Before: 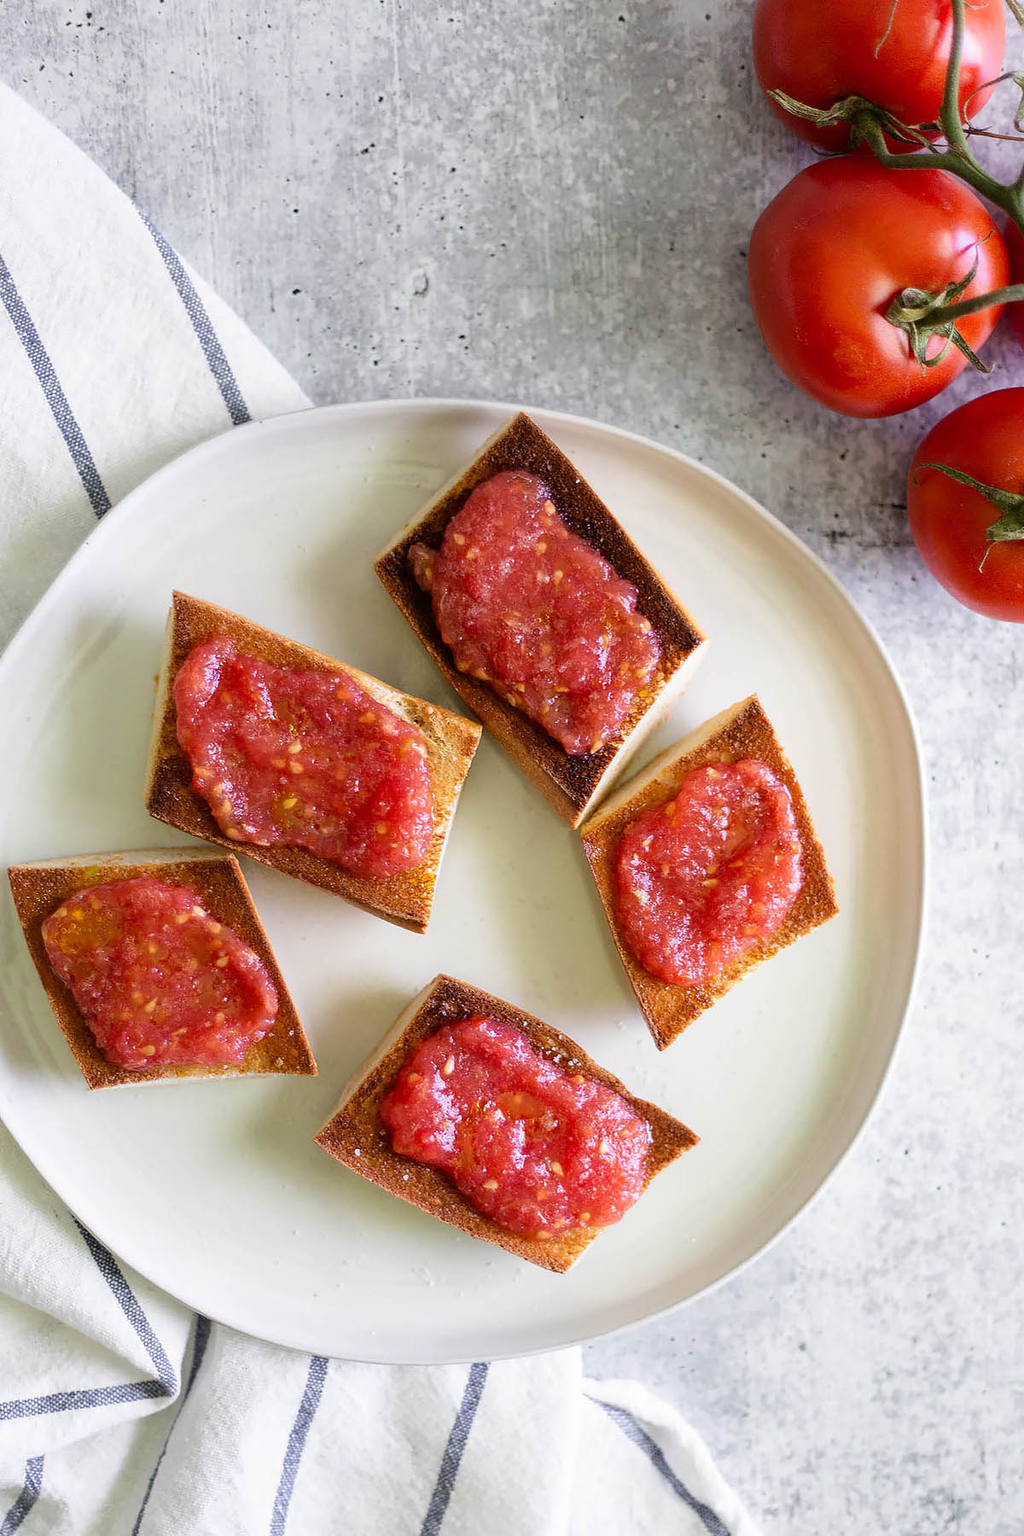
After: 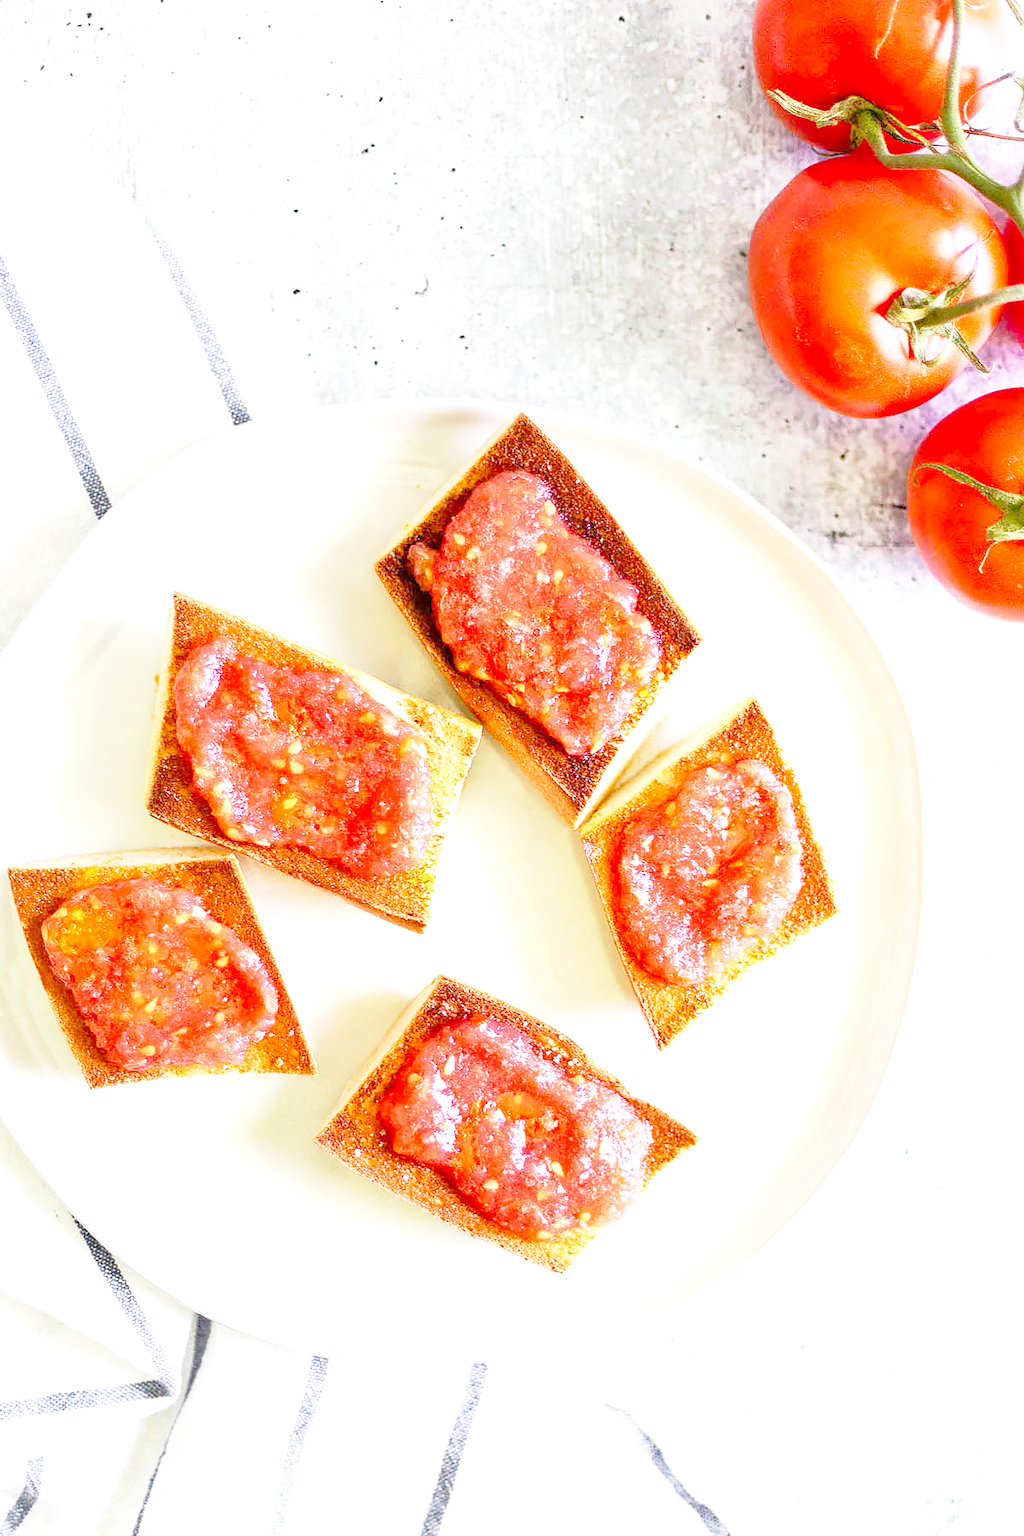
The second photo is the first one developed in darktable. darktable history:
base curve: curves: ch0 [(0, 0) (0.028, 0.03) (0.121, 0.232) (0.46, 0.748) (0.859, 0.968) (1, 1)], preserve colors none
exposure: black level correction 0.001, exposure 1.052 EV, compensate exposure bias true, compensate highlight preservation false
tone equalizer: -8 EV 1.99 EV, -7 EV 1.98 EV, -6 EV 1.99 EV, -5 EV 1.98 EV, -4 EV 1.97 EV, -3 EV 1.49 EV, -2 EV 0.977 EV, -1 EV 0.489 EV
